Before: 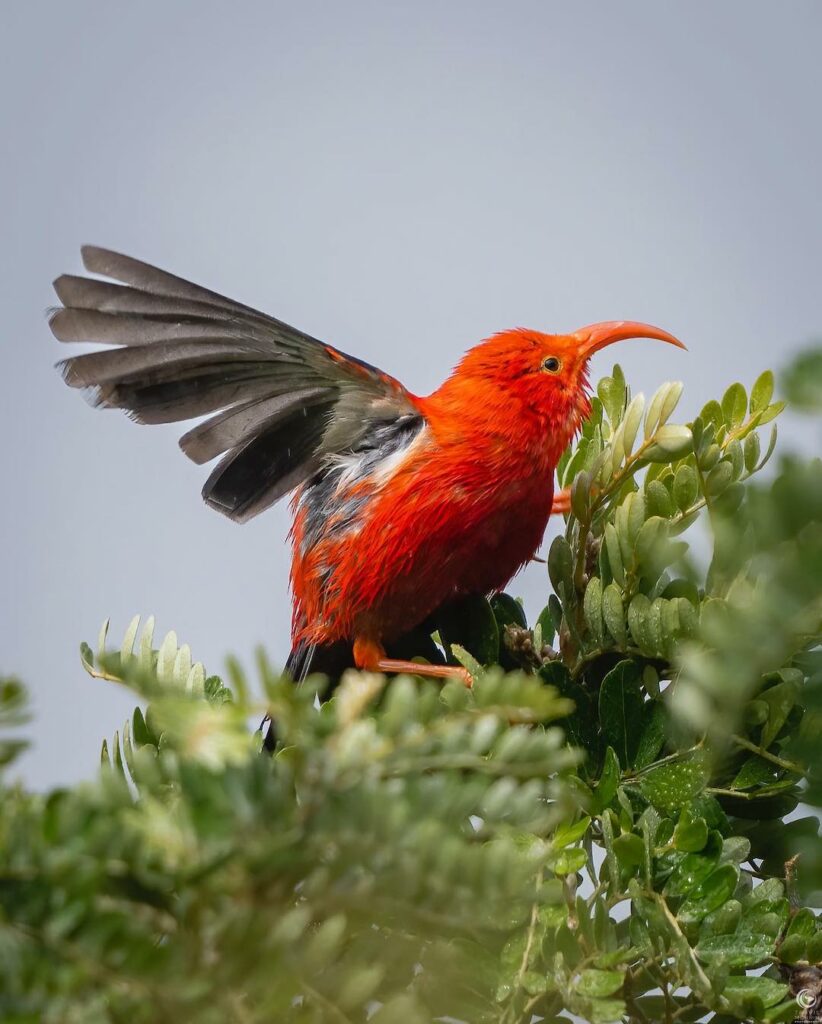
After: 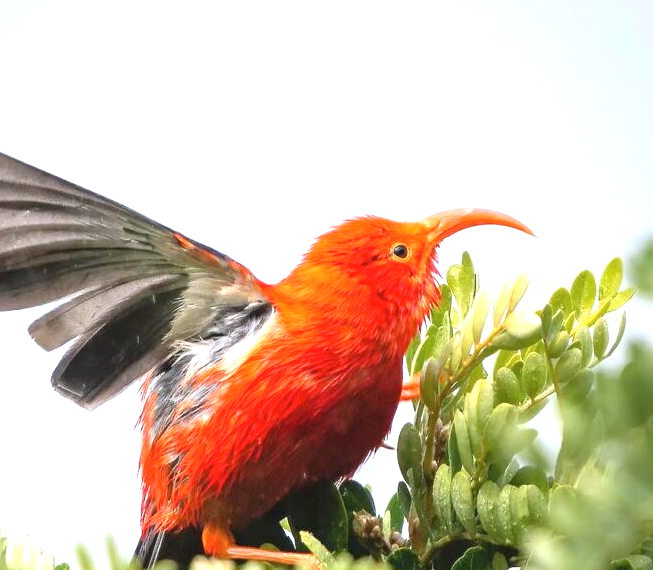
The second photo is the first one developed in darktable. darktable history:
contrast brightness saturation: contrast 0.05, brightness 0.06, saturation 0.01
exposure: exposure 1.223 EV, compensate highlight preservation false
crop: left 18.38%, top 11.092%, right 2.134%, bottom 33.217%
